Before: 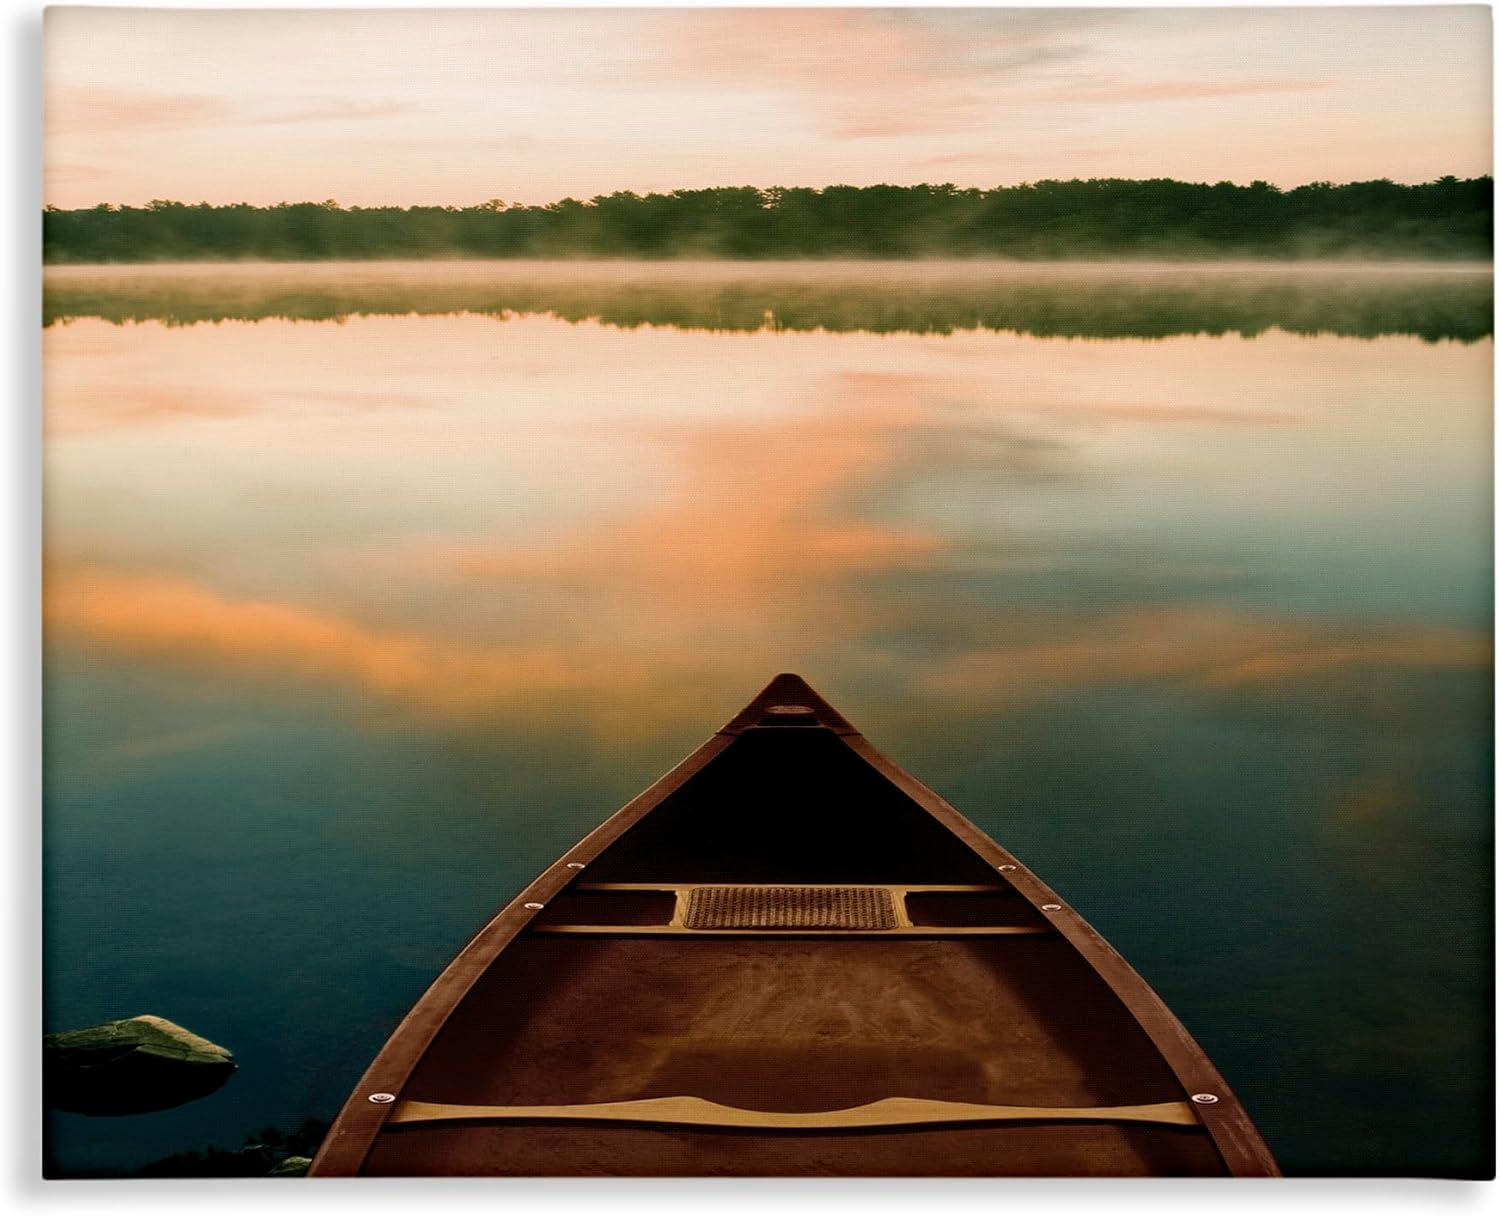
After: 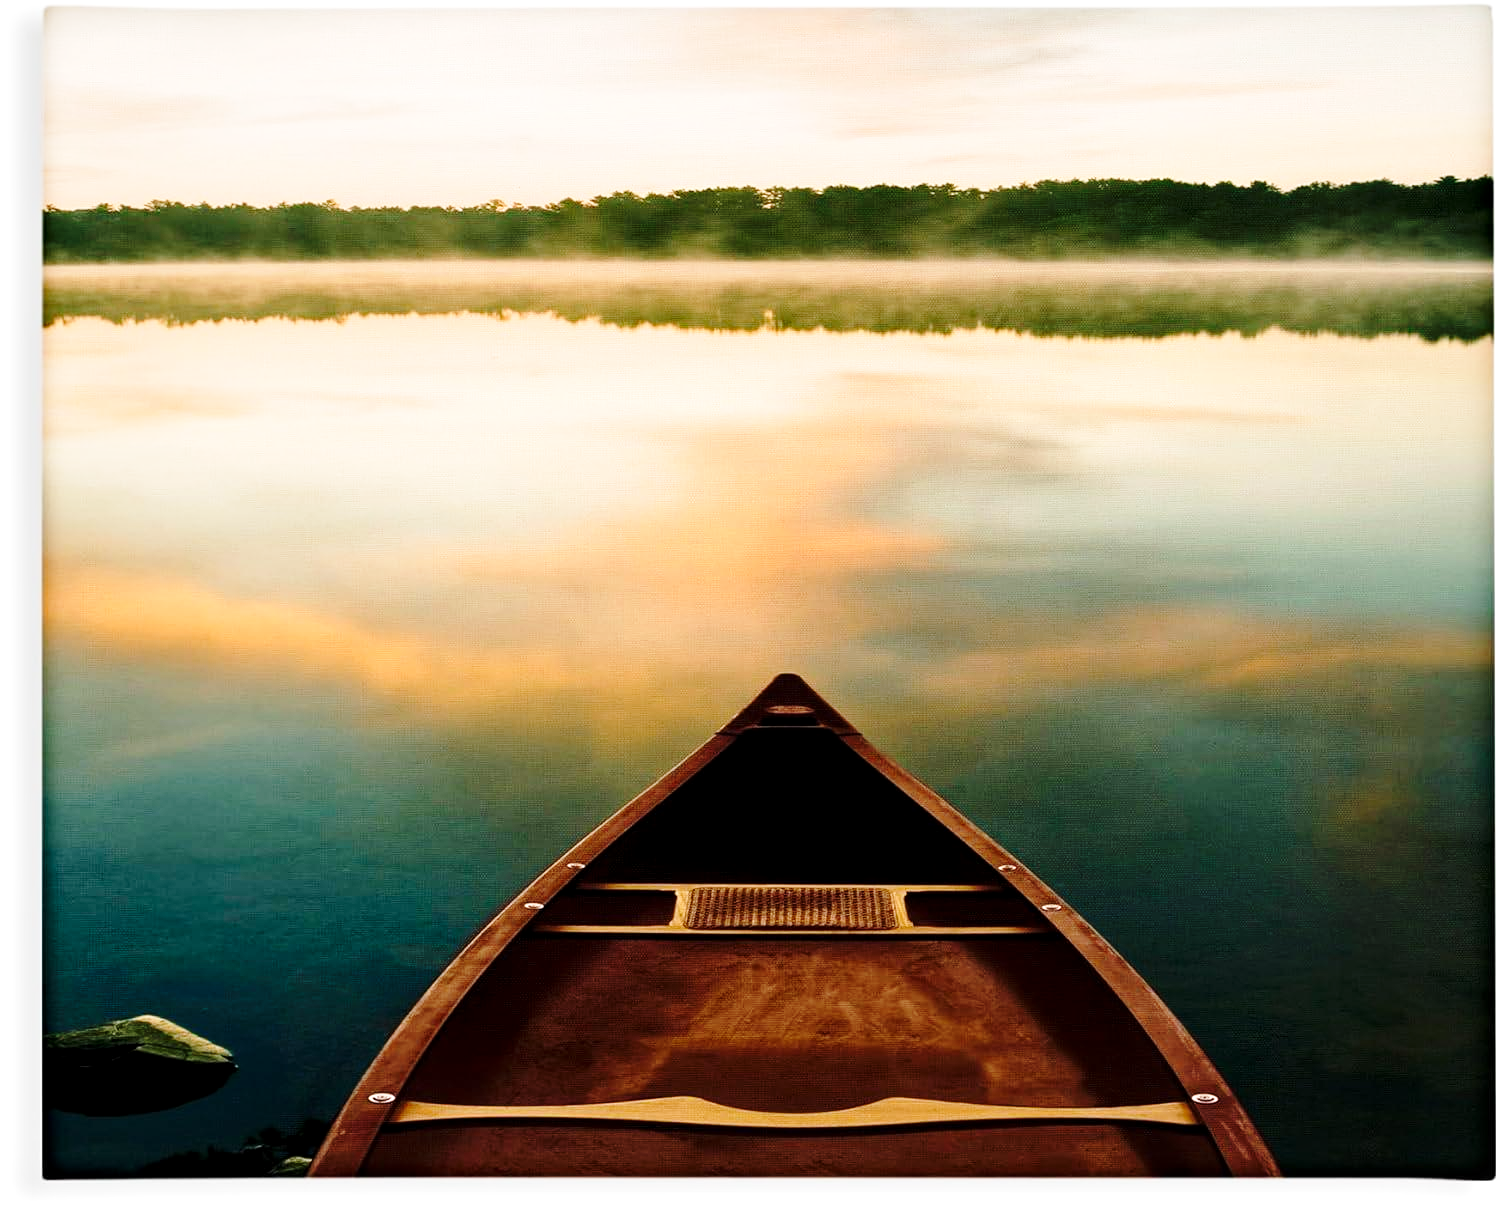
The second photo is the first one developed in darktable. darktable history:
local contrast: highlights 107%, shadows 101%, detail 120%, midtone range 0.2
base curve: curves: ch0 [(0, 0) (0.028, 0.03) (0.121, 0.232) (0.46, 0.748) (0.859, 0.968) (1, 1)], preserve colors none
